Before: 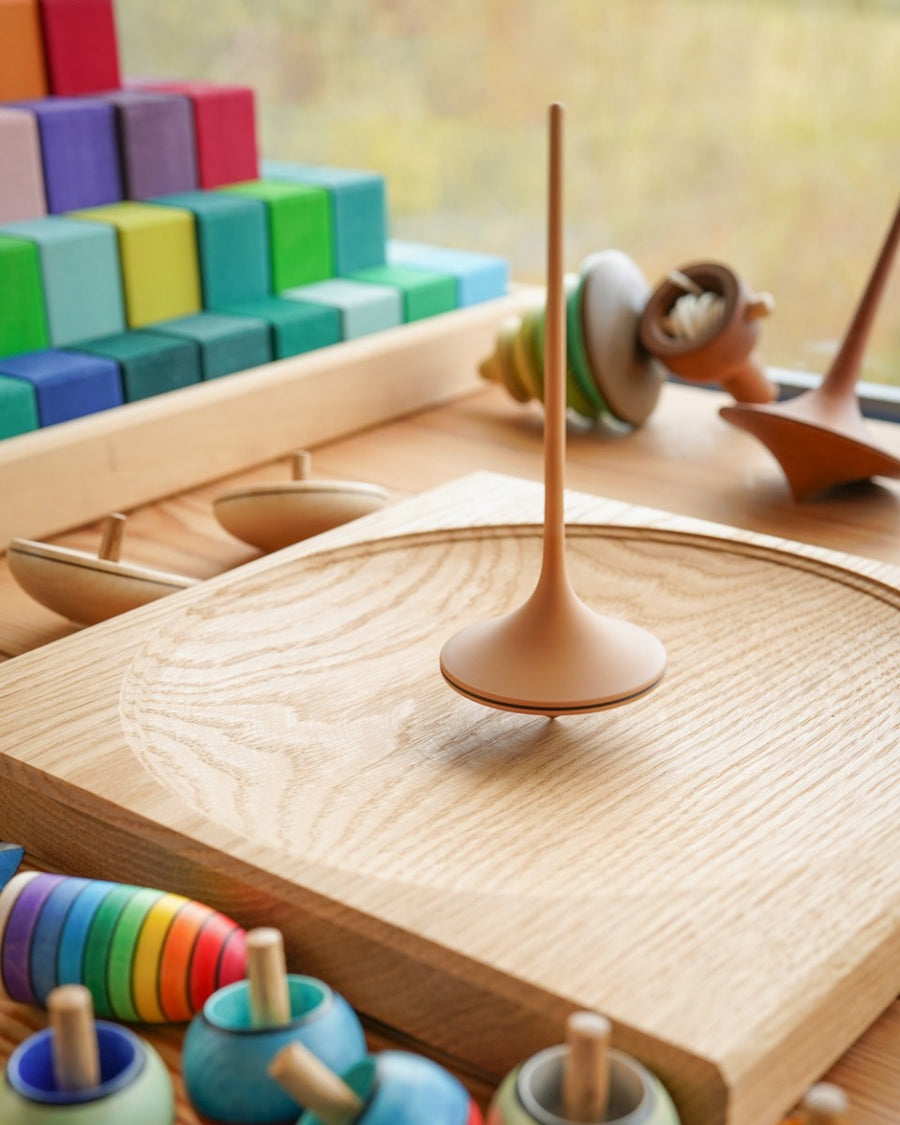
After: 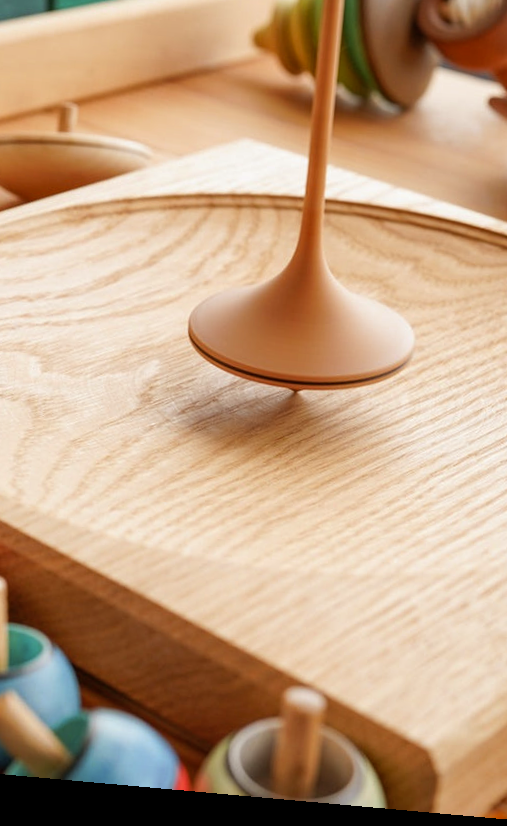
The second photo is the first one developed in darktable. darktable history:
rgb levels: mode RGB, independent channels, levels [[0, 0.5, 1], [0, 0.521, 1], [0, 0.536, 1]]
rotate and perspective: rotation 5.12°, automatic cropping off
crop and rotate: left 29.237%, top 31.152%, right 19.807%
contrast brightness saturation: saturation -0.05
